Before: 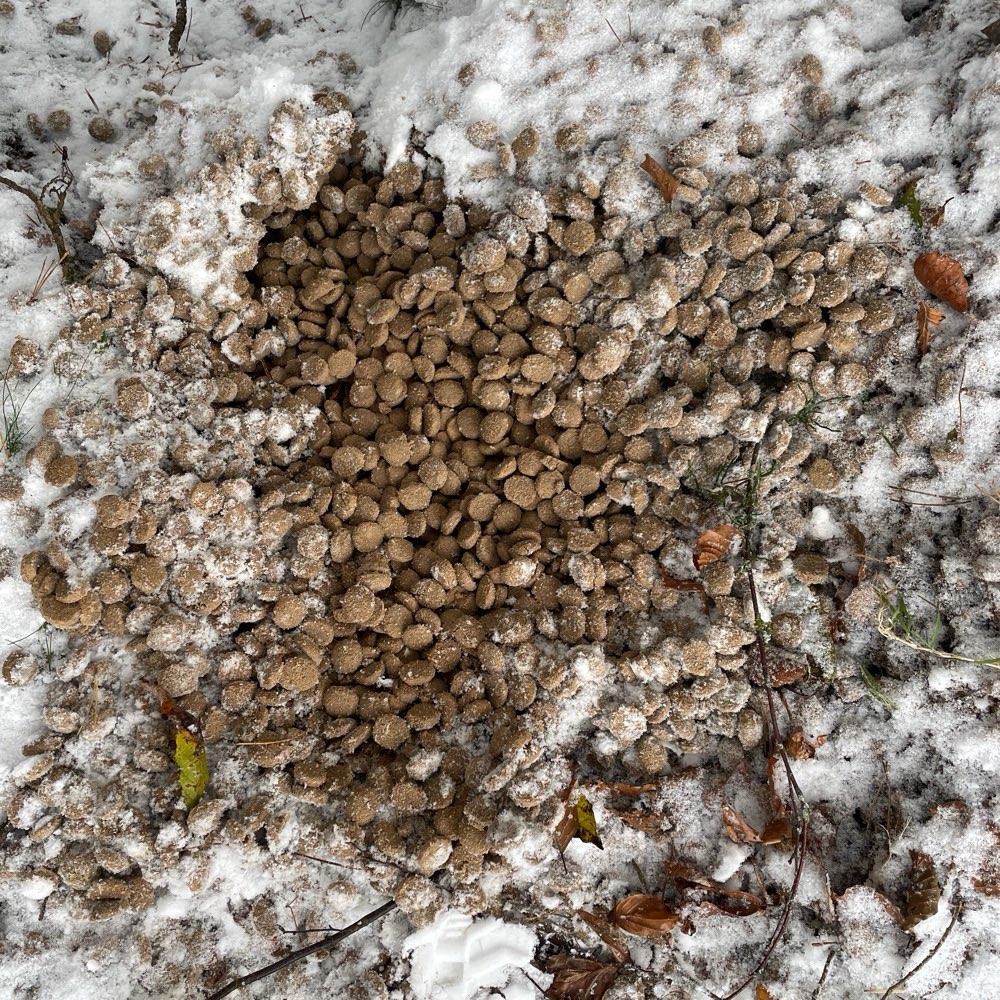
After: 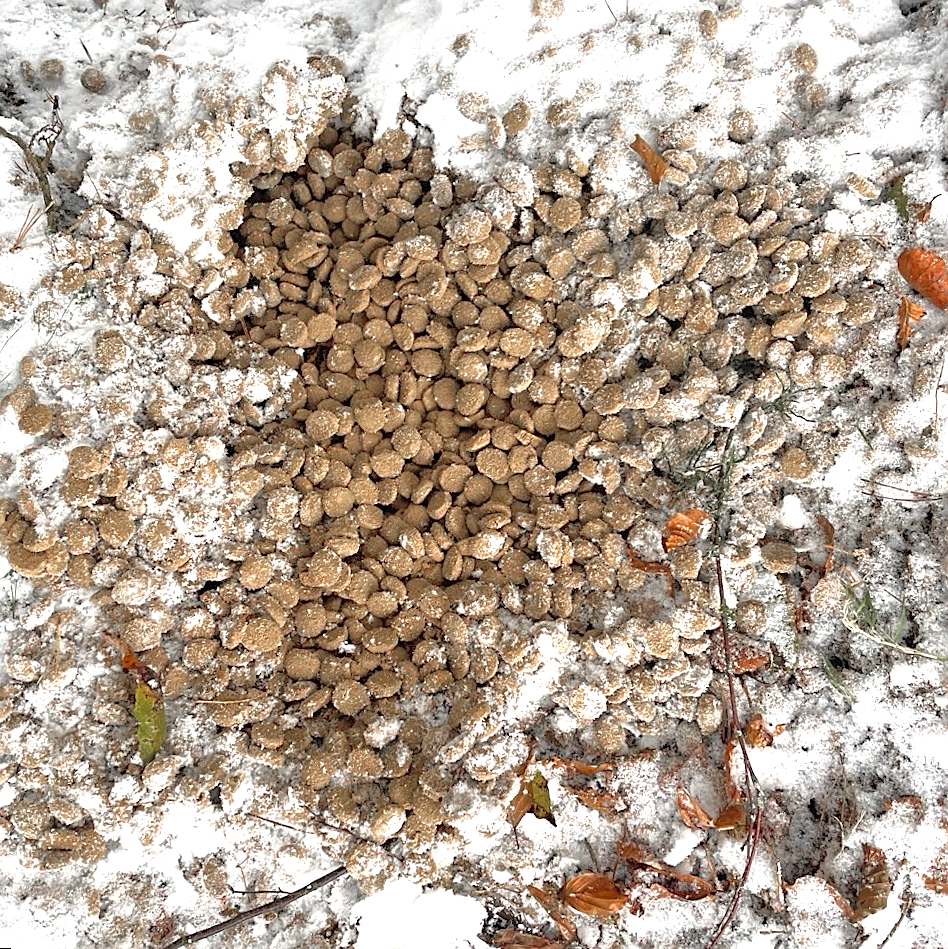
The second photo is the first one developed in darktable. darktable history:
tone curve: curves: ch0 [(0, 0) (0.004, 0.008) (0.077, 0.156) (0.169, 0.29) (0.774, 0.774) (1, 1)], color space Lab, independent channels, preserve colors none
color zones: curves: ch0 [(0, 0.48) (0.209, 0.398) (0.305, 0.332) (0.429, 0.493) (0.571, 0.5) (0.714, 0.5) (0.857, 0.5) (1, 0.48)]; ch1 [(0, 0.736) (0.143, 0.625) (0.225, 0.371) (0.429, 0.256) (0.571, 0.241) (0.714, 0.213) (0.857, 0.48) (1, 0.736)]; ch2 [(0, 0.448) (0.143, 0.498) (0.286, 0.5) (0.429, 0.5) (0.571, 0.5) (0.714, 0.5) (0.857, 0.5) (1, 0.448)]
exposure: black level correction 0, exposure 1.031 EV, compensate highlight preservation false
sharpen: on, module defaults
crop and rotate: angle -3.07°, left 5.179%, top 5.187%, right 4.707%, bottom 4.536%
